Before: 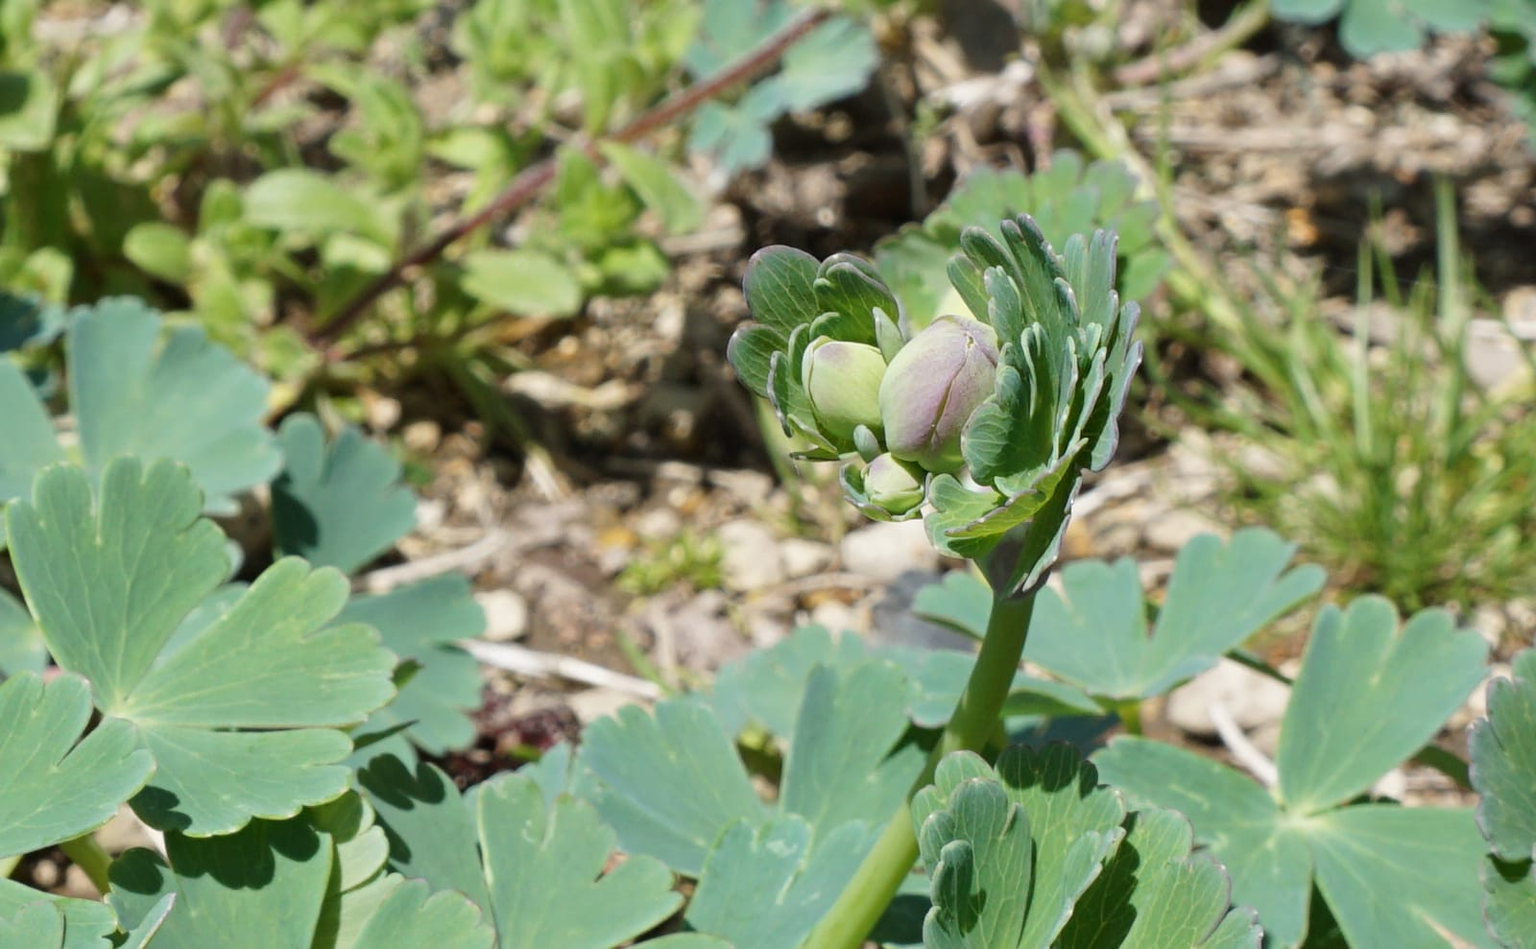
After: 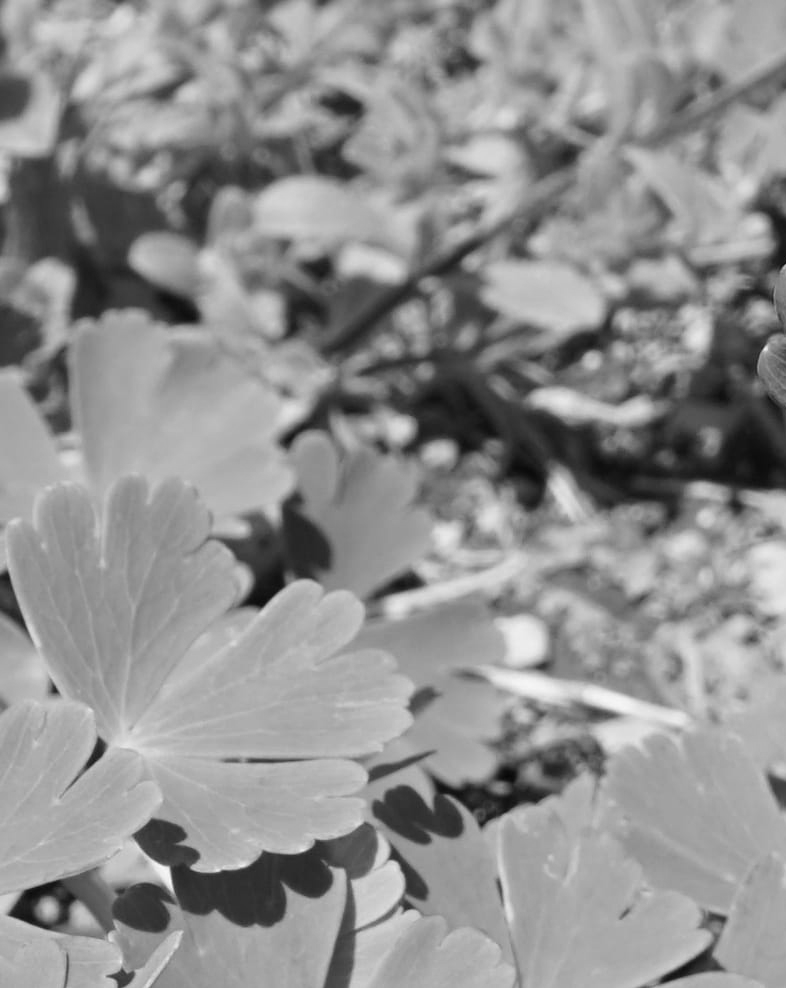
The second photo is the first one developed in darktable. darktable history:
crop and rotate: left 0%, top 0%, right 50.845%
color correction: highlights a* 0.207, highlights b* 2.7, shadows a* -0.874, shadows b* -4.78
monochrome: on, module defaults
